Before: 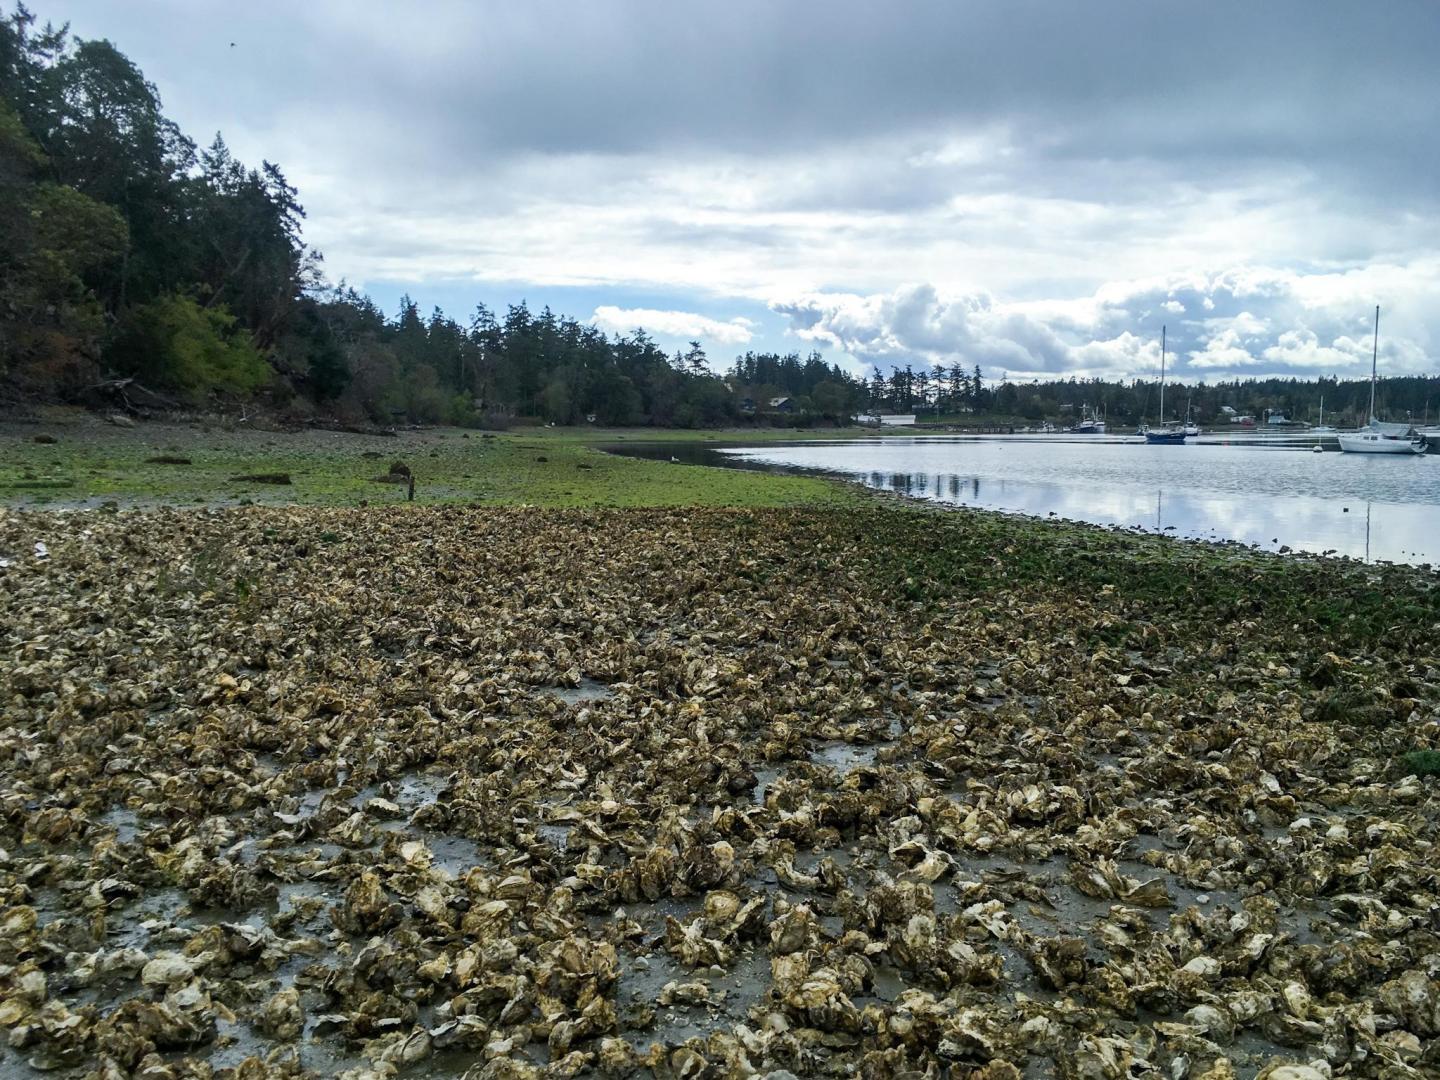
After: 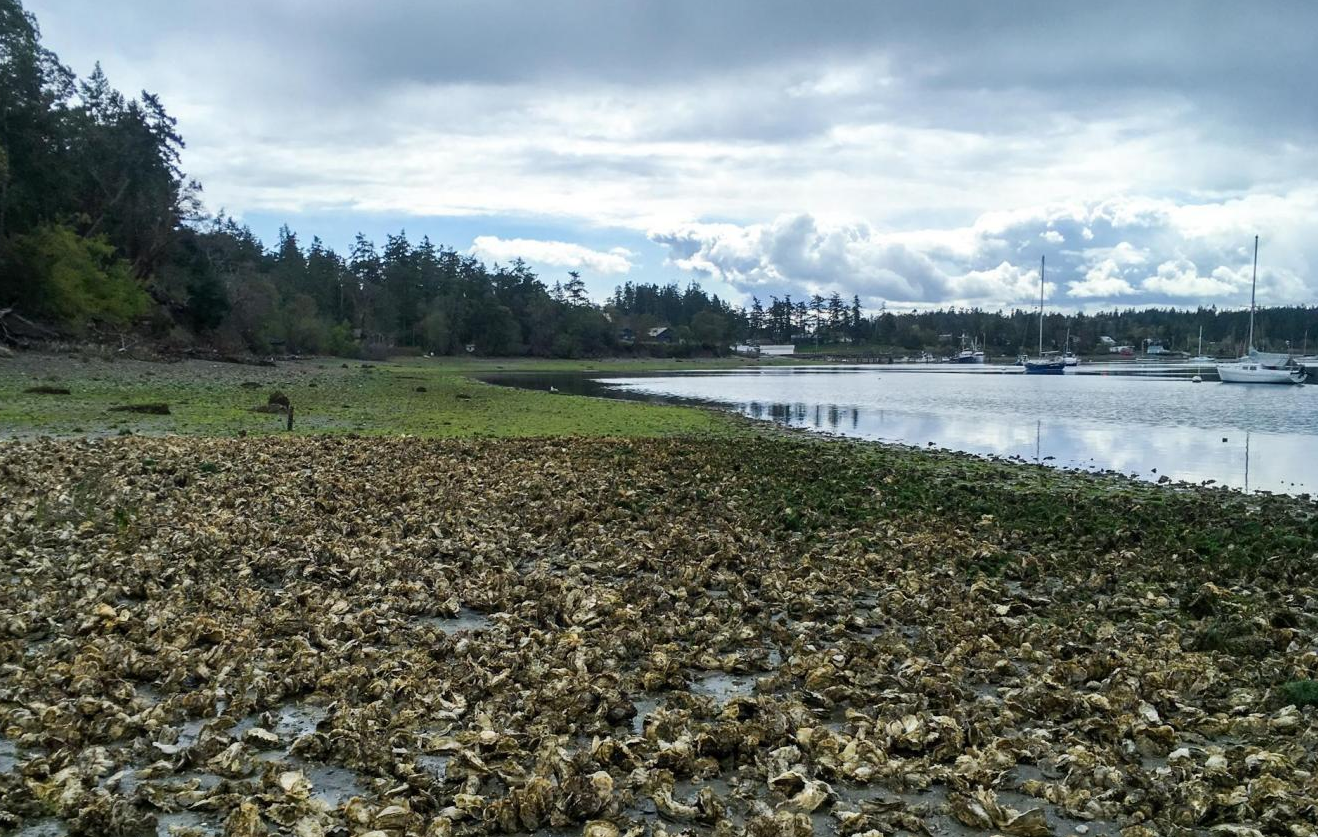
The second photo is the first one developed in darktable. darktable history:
levels: white 90.69%
crop: left 8.405%, top 6.569%, bottom 15.31%
